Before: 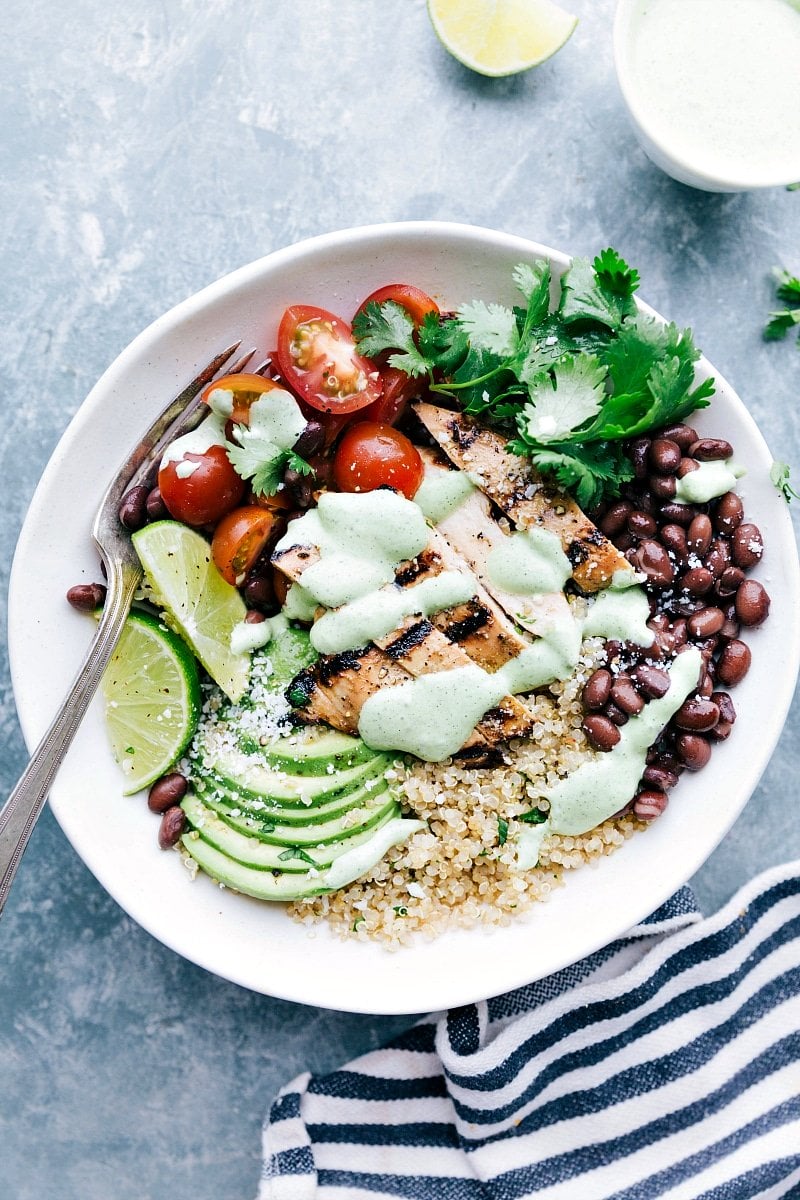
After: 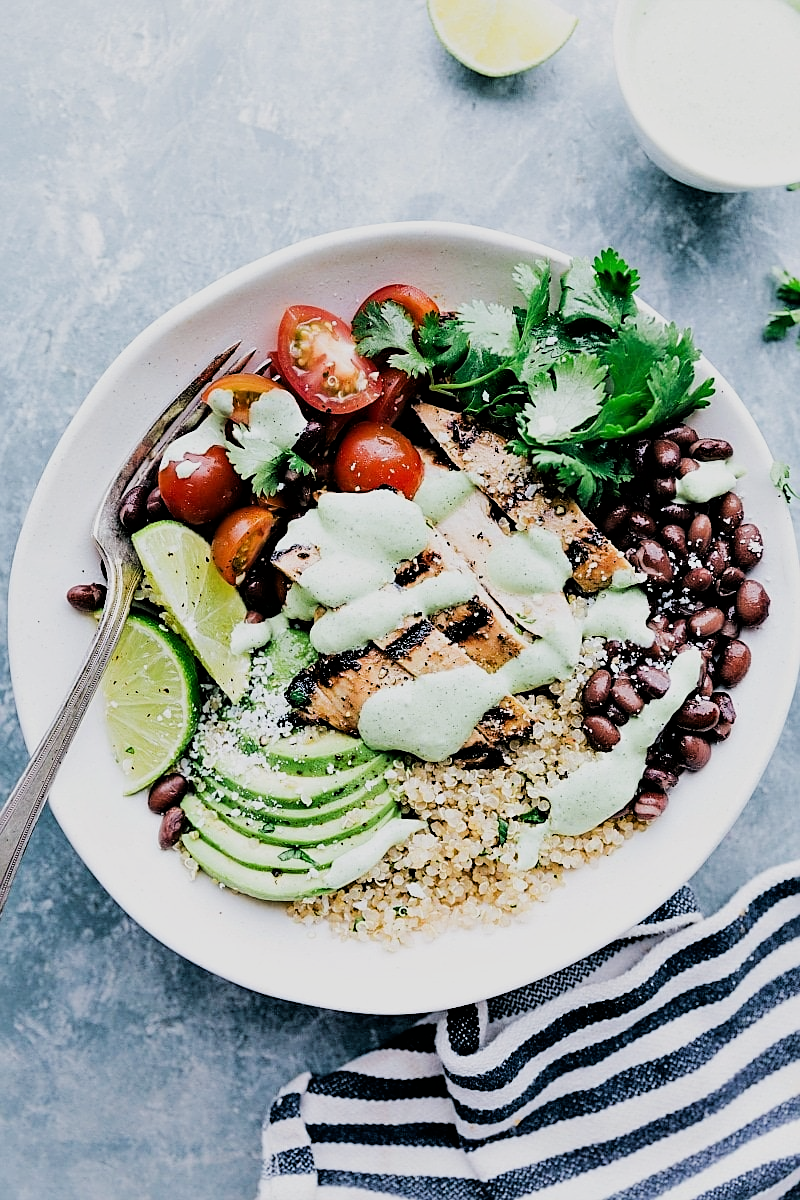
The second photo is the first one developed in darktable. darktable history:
sharpen: on, module defaults
filmic rgb: black relative exposure -5 EV, hardness 2.88, contrast 1.2, highlights saturation mix -30%
